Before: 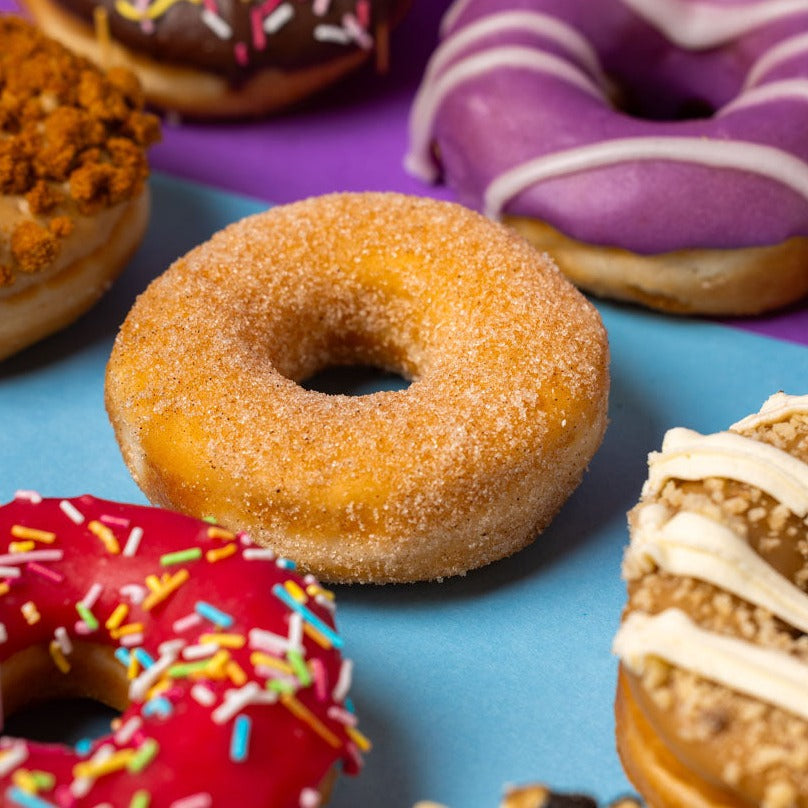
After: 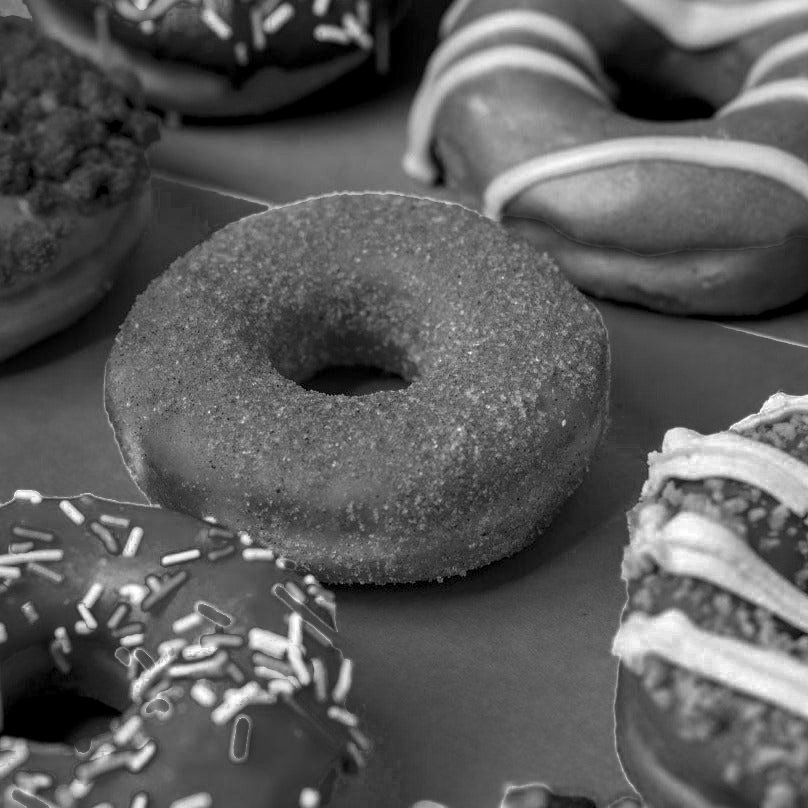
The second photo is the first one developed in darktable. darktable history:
local contrast: detail 130%
color balance rgb: linear chroma grading › global chroma 15%, perceptual saturation grading › global saturation 30%
color zones: curves: ch0 [(0.002, 0.589) (0.107, 0.484) (0.146, 0.249) (0.217, 0.352) (0.309, 0.525) (0.39, 0.404) (0.455, 0.169) (0.597, 0.055) (0.724, 0.212) (0.775, 0.691) (0.869, 0.571) (1, 0.587)]; ch1 [(0, 0) (0.143, 0) (0.286, 0) (0.429, 0) (0.571, 0) (0.714, 0) (0.857, 0)]
